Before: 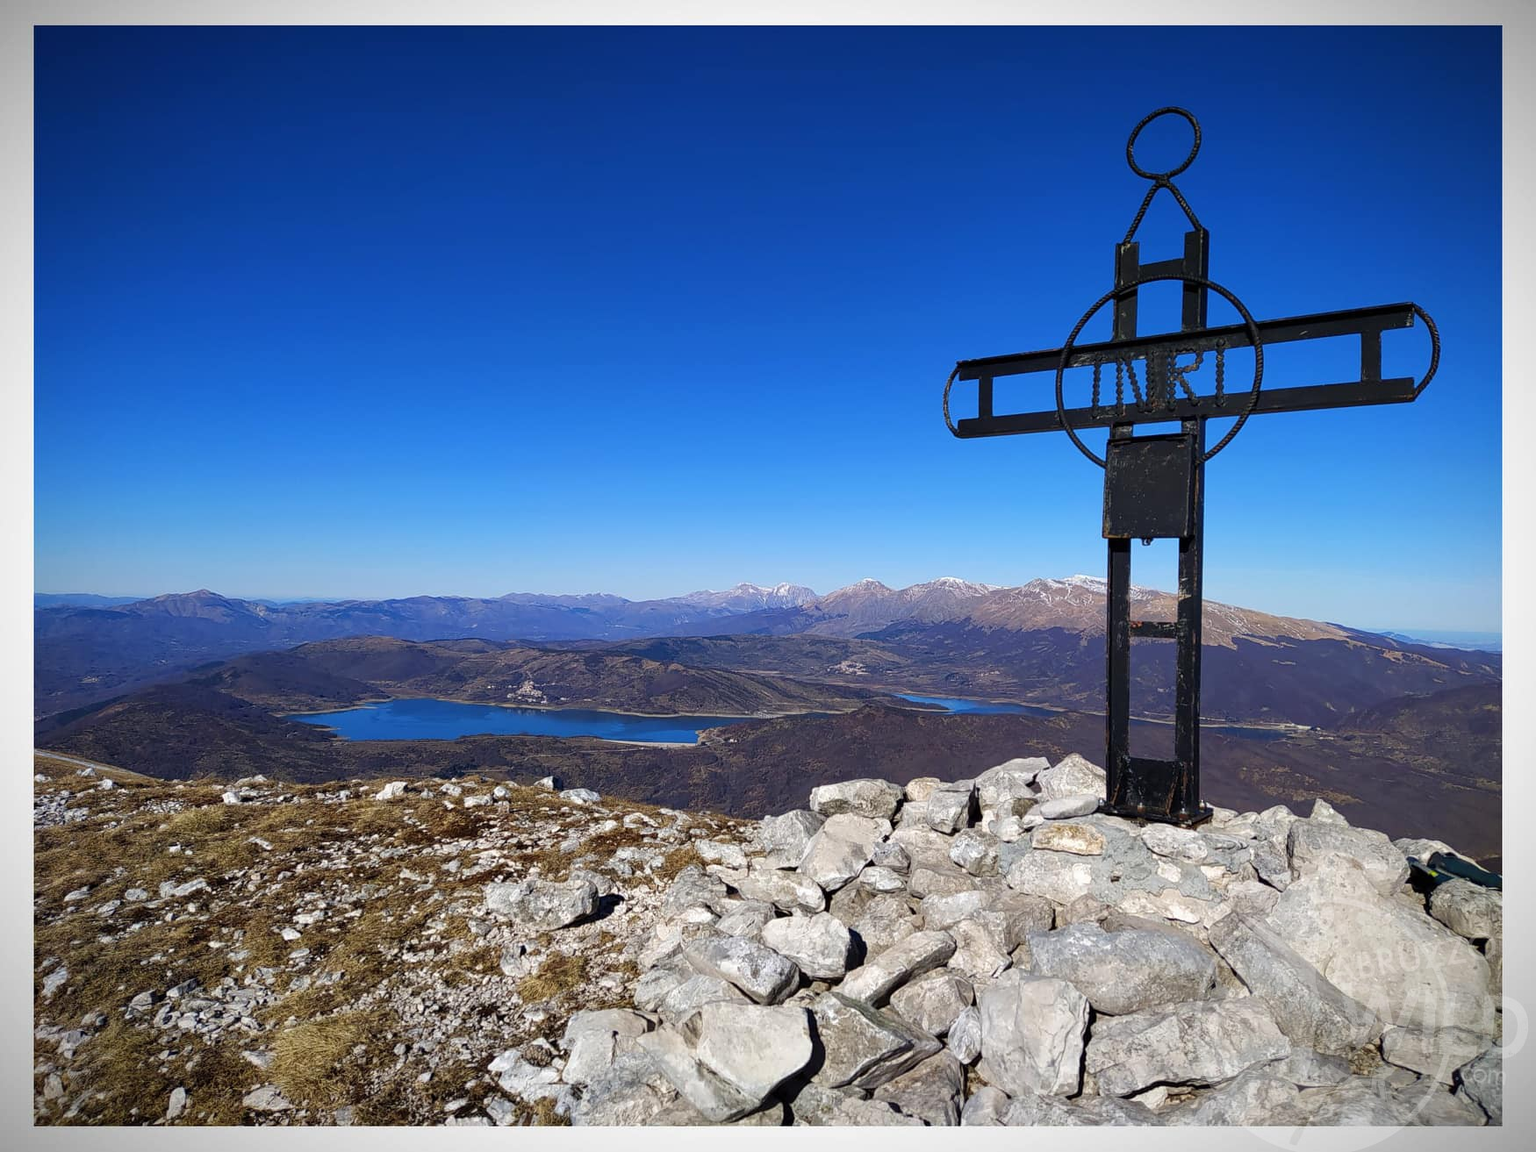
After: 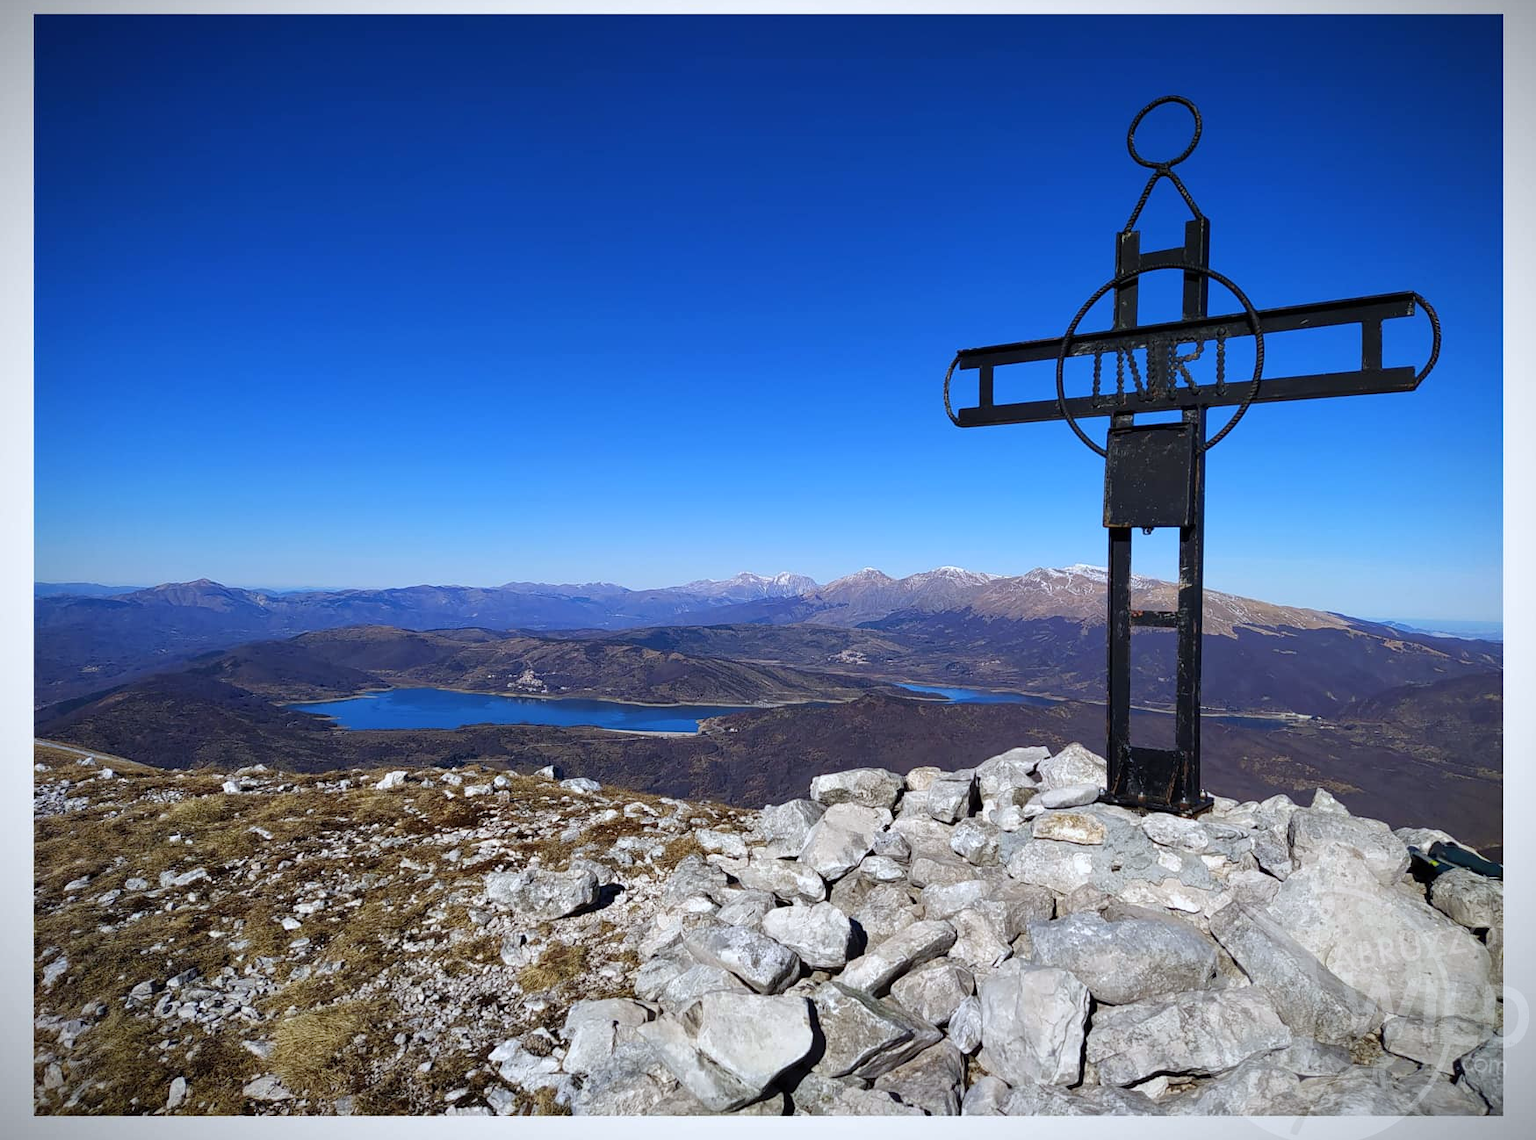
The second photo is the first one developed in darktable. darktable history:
white balance: red 0.967, blue 1.049
crop: top 1.049%, right 0.001%
